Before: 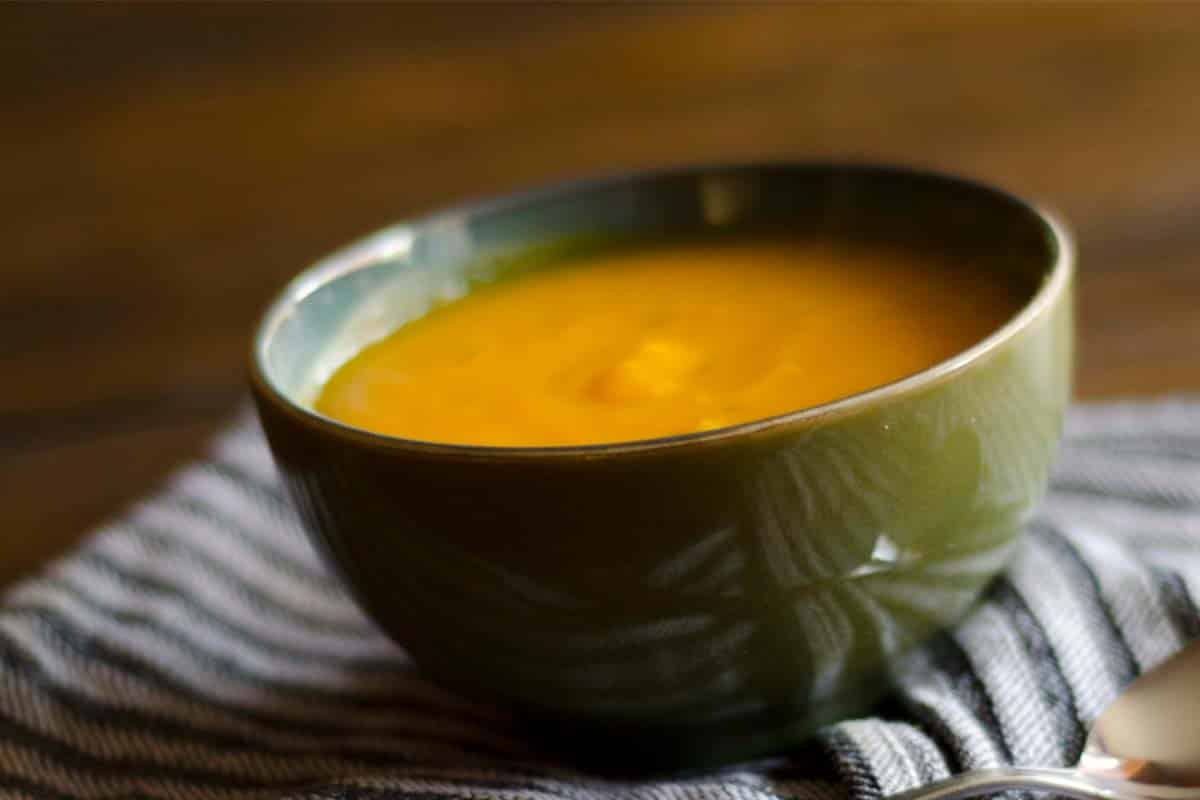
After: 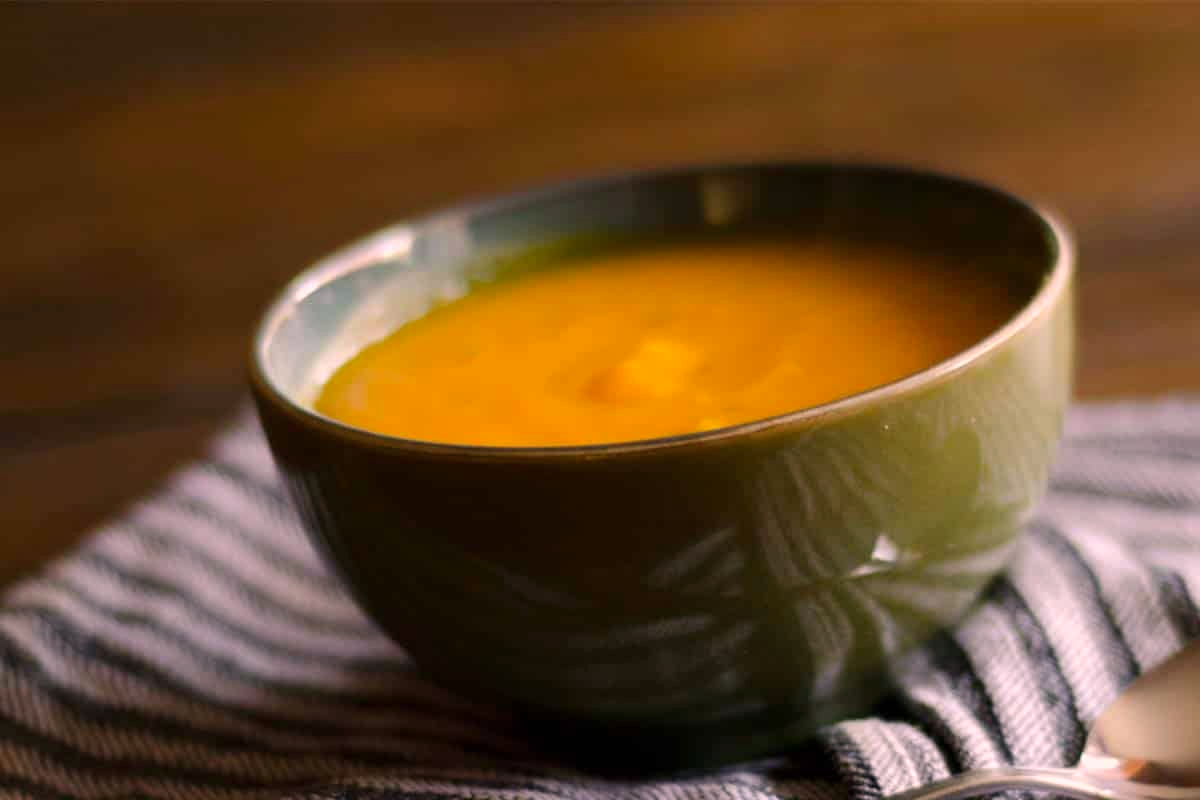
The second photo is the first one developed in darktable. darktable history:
color correction: highlights a* 14.52, highlights b* 4.79
